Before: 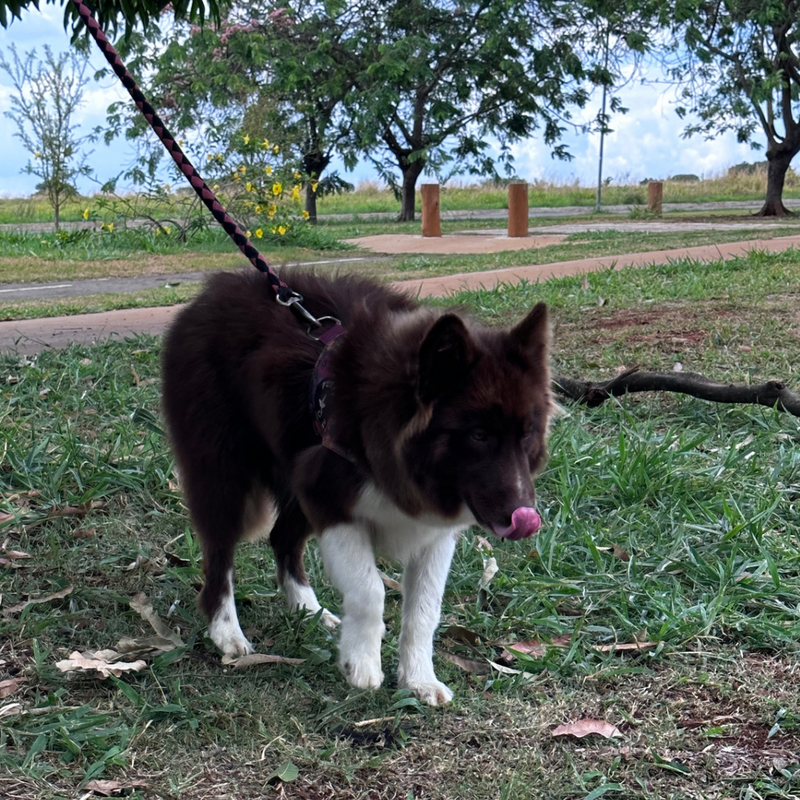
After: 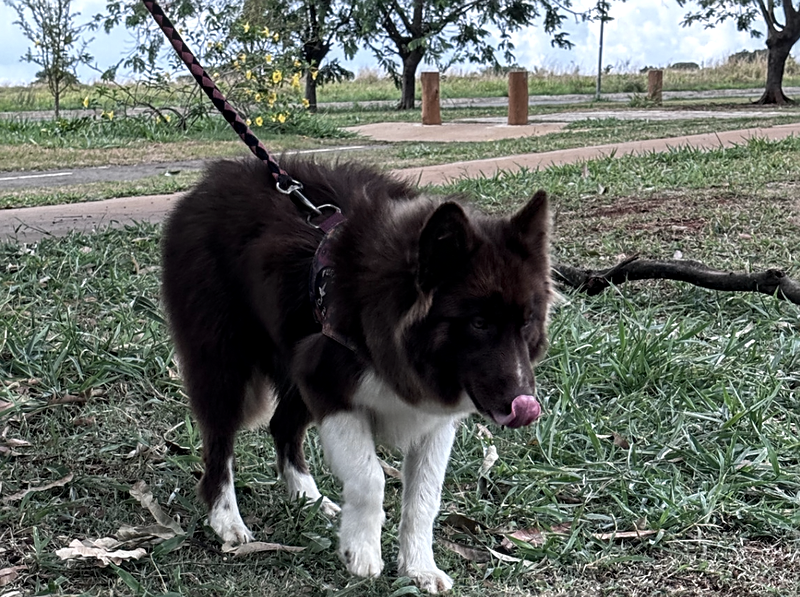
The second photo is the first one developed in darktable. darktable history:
sharpen: on, module defaults
exposure: exposure 0.174 EV, compensate highlight preservation false
tone equalizer: edges refinement/feathering 500, mask exposure compensation -1.57 EV, preserve details no
local contrast: on, module defaults
contrast brightness saturation: contrast 0.103, saturation -0.354
shadows and highlights: shadows 31.63, highlights -31.73, shadows color adjustment 97.67%, soften with gaussian
crop: top 14.016%, bottom 11.297%
